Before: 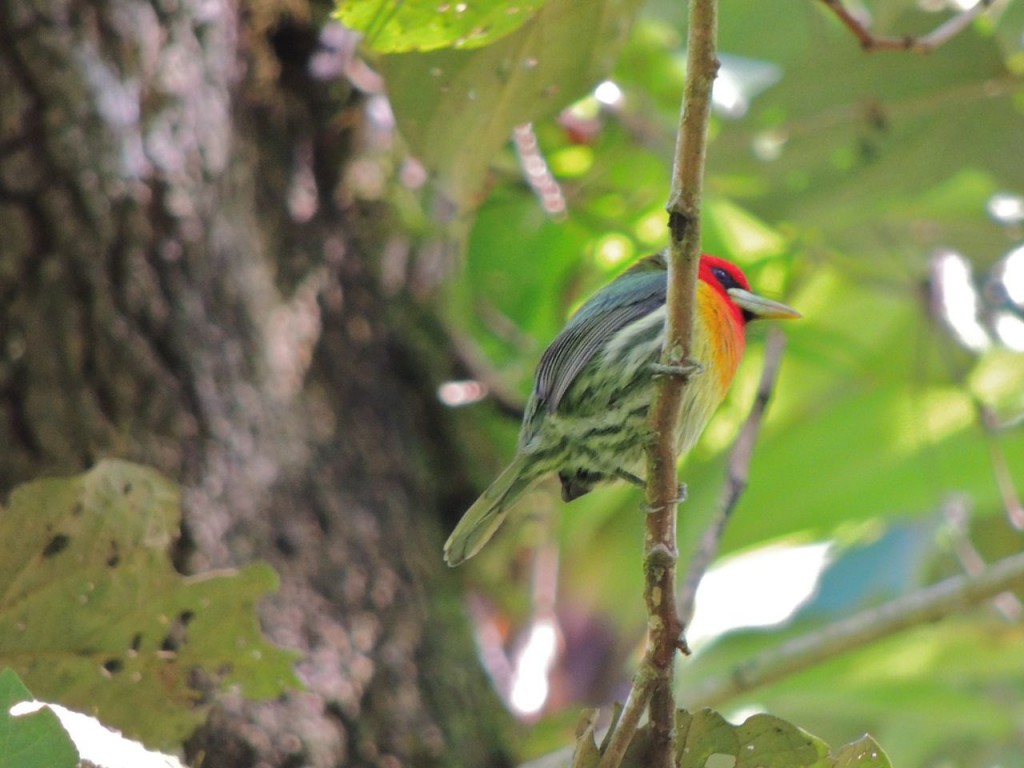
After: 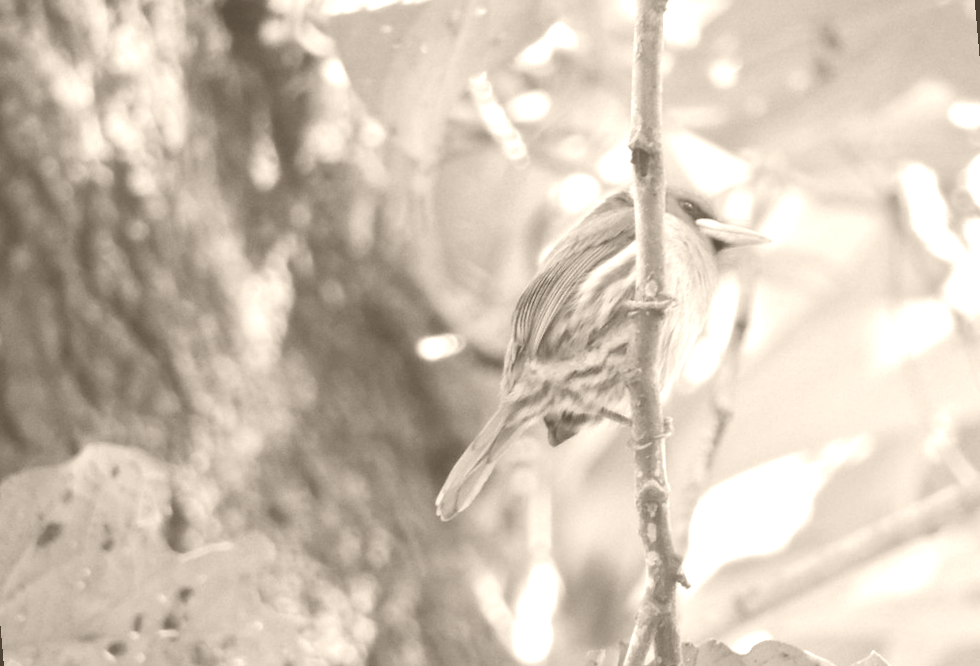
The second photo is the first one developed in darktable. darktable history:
rotate and perspective: rotation -5°, crop left 0.05, crop right 0.952, crop top 0.11, crop bottom 0.89
colorize: hue 34.49°, saturation 35.33%, source mix 100%, version 1
